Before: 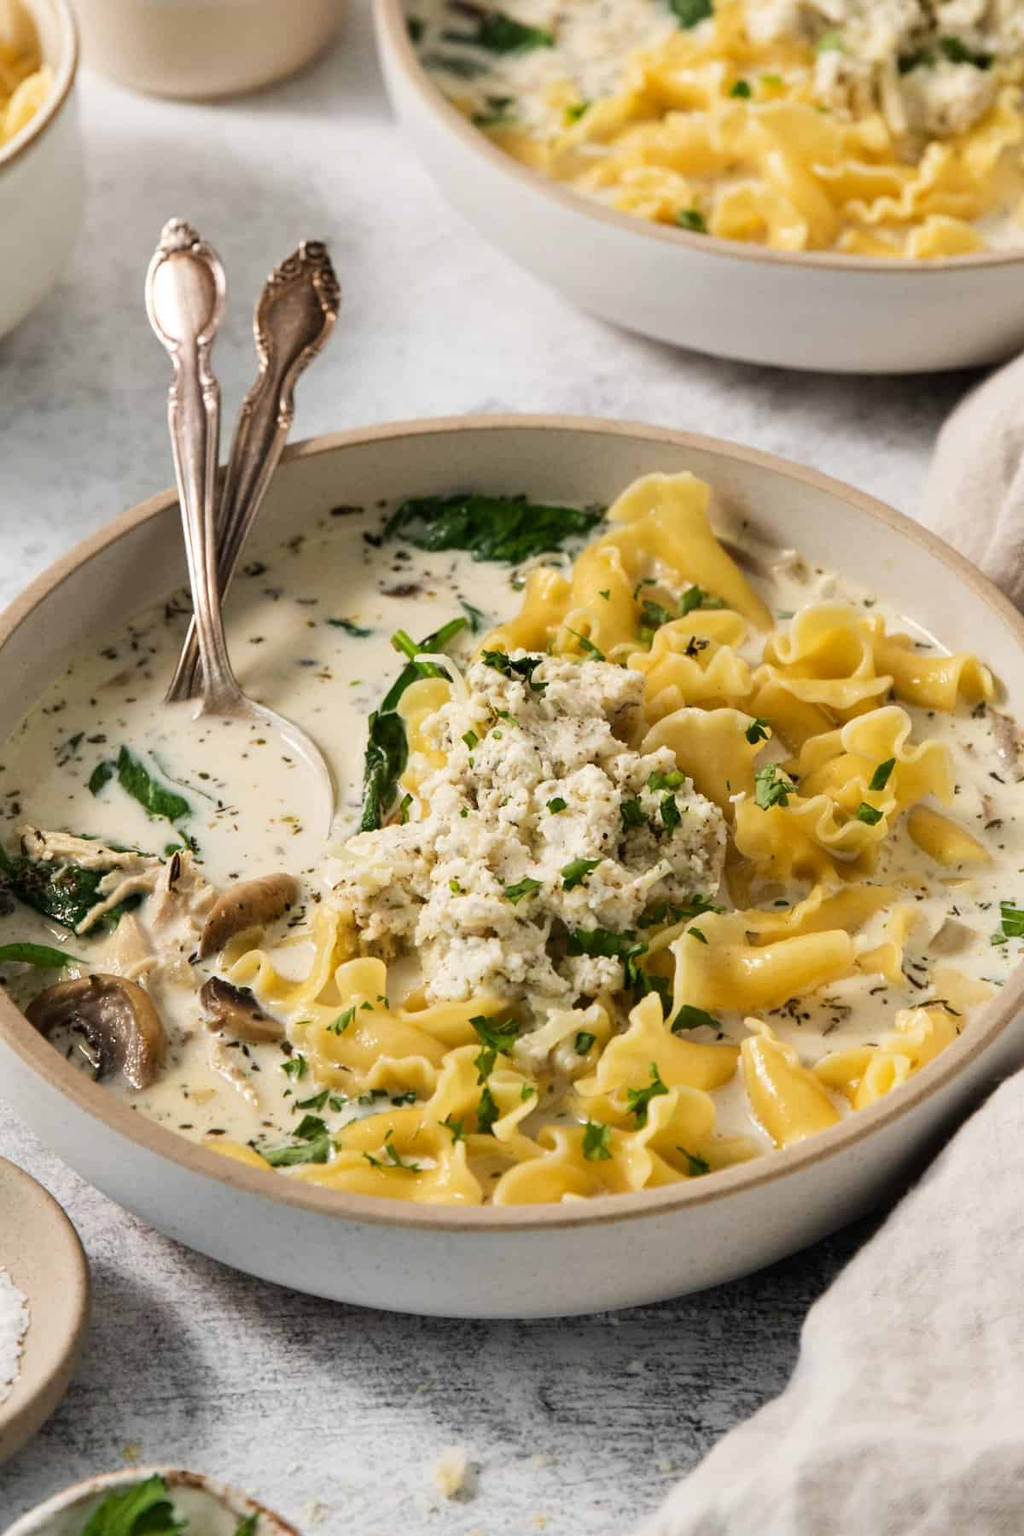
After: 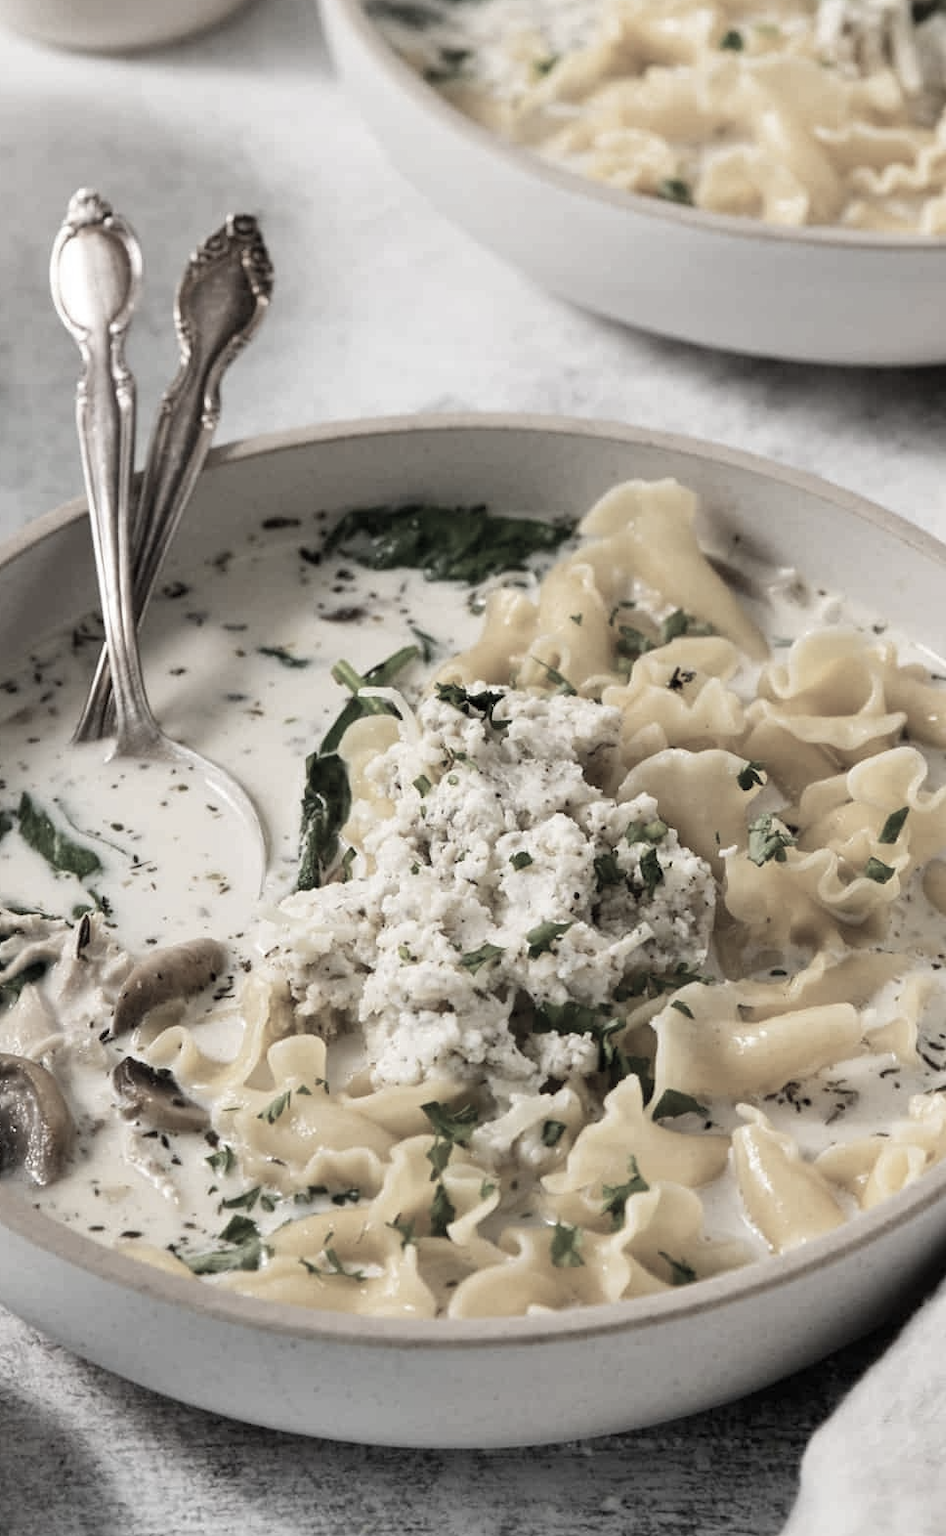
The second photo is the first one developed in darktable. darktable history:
color correction: highlights b* -0.039, saturation 0.305
crop: left 9.96%, top 3.535%, right 9.276%, bottom 9.113%
